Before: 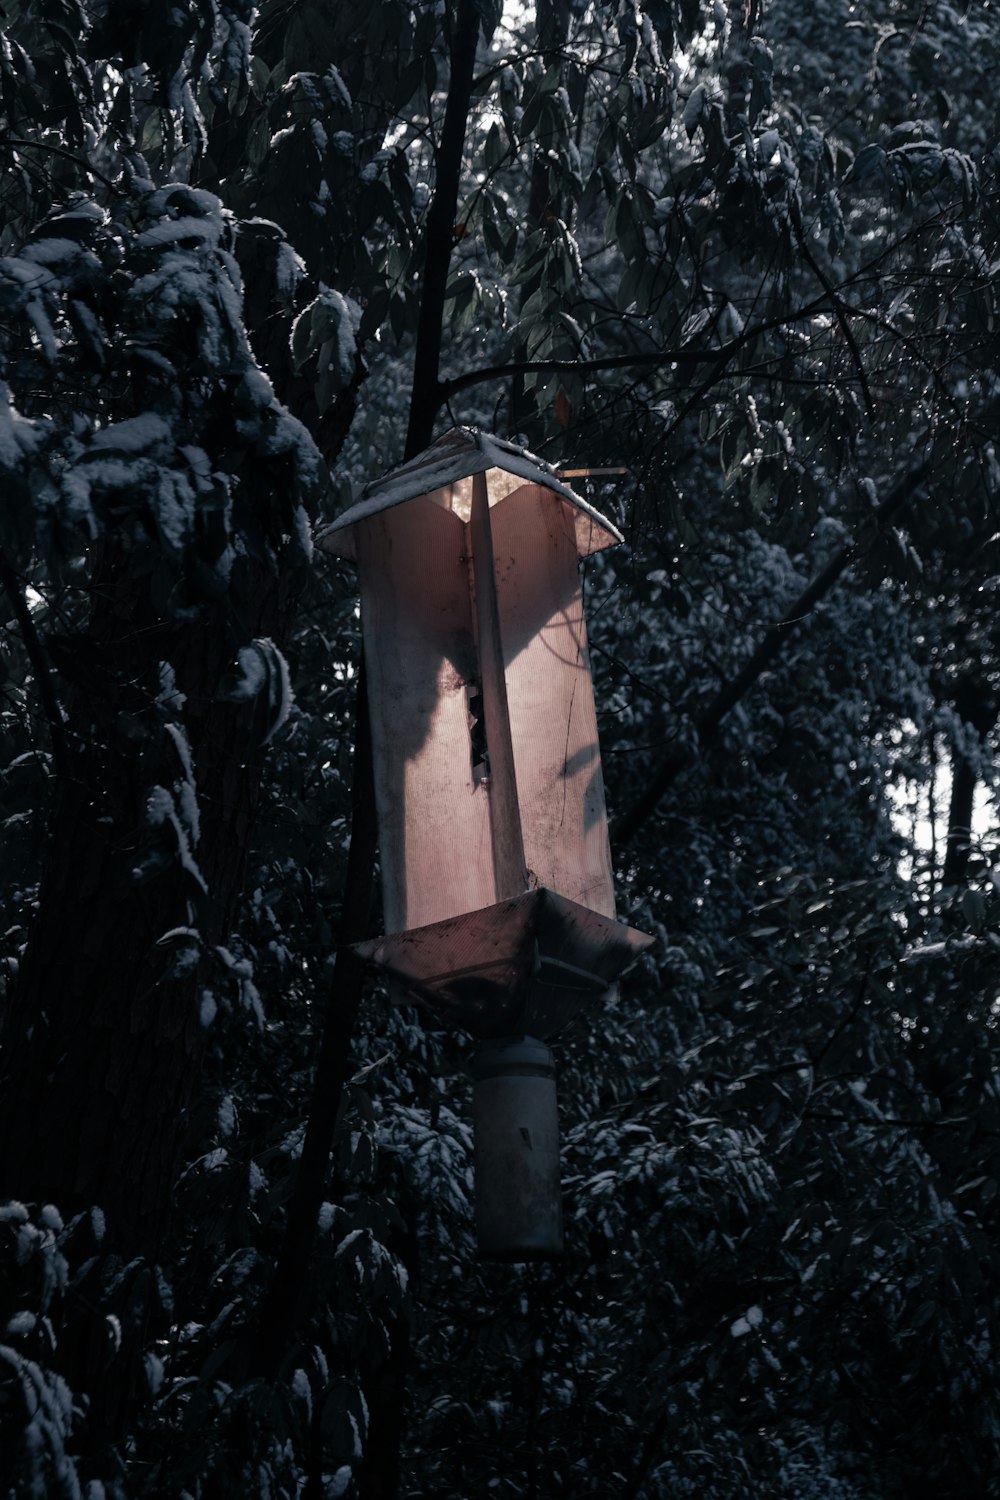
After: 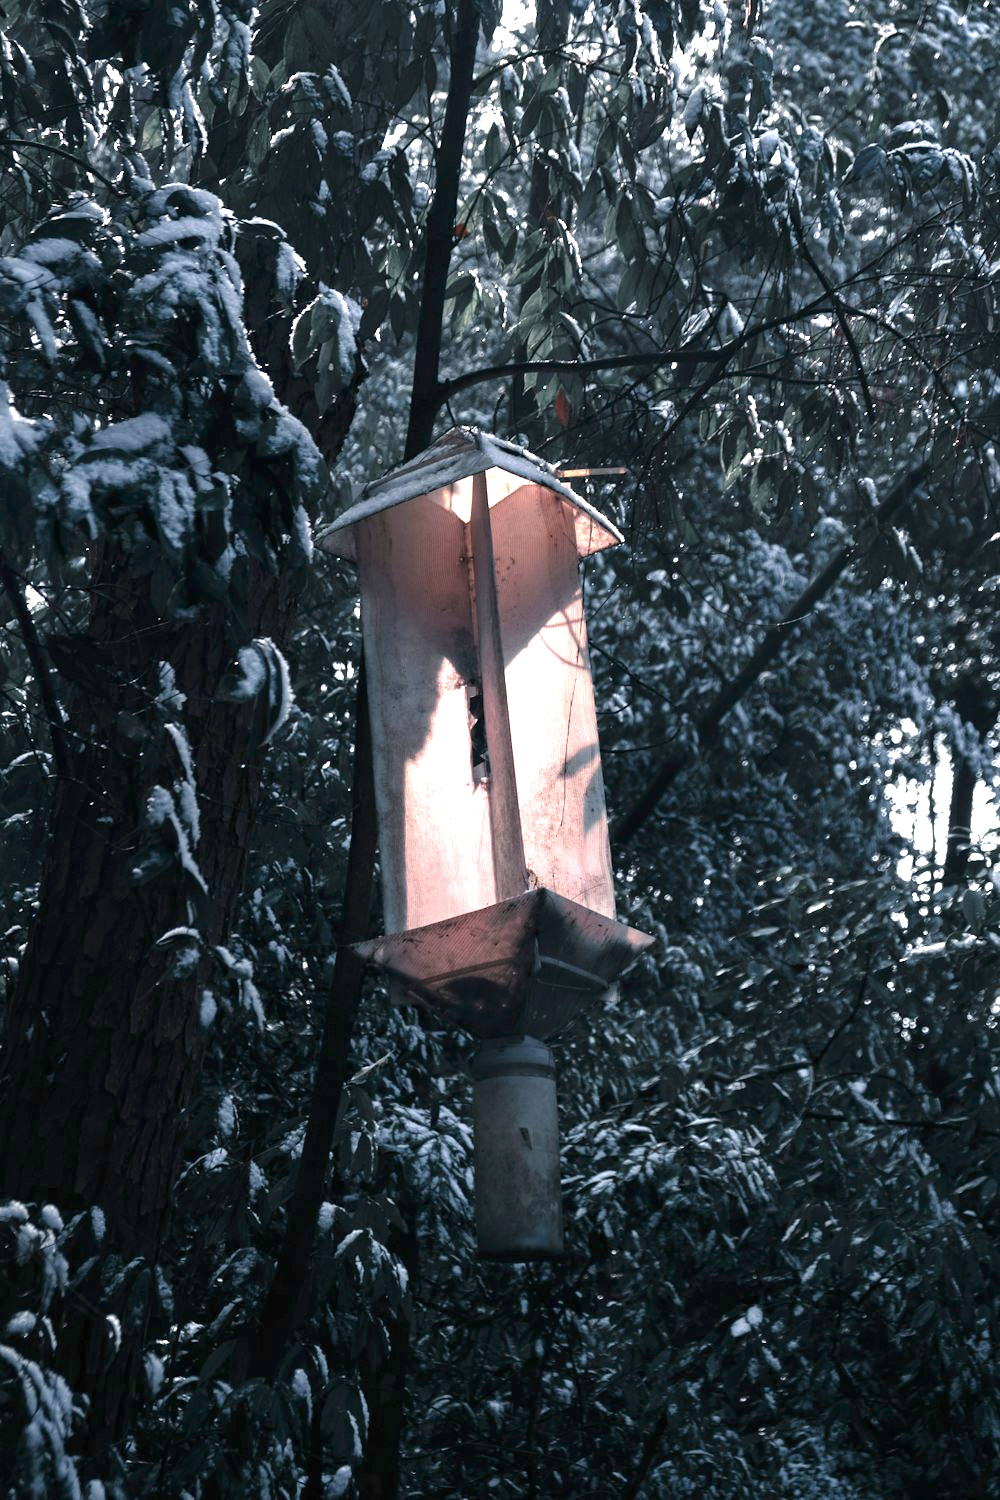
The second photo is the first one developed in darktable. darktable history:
exposure: black level correction 0, exposure 1.965 EV, compensate highlight preservation false
